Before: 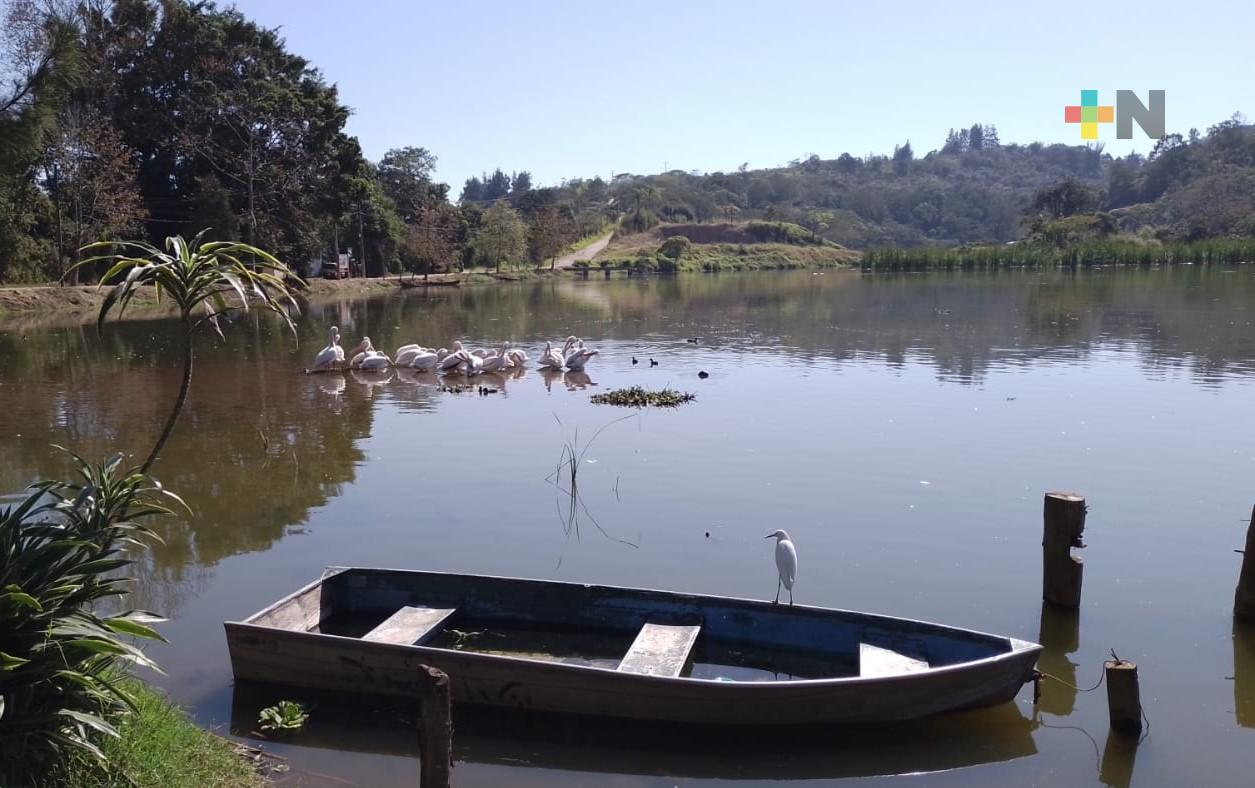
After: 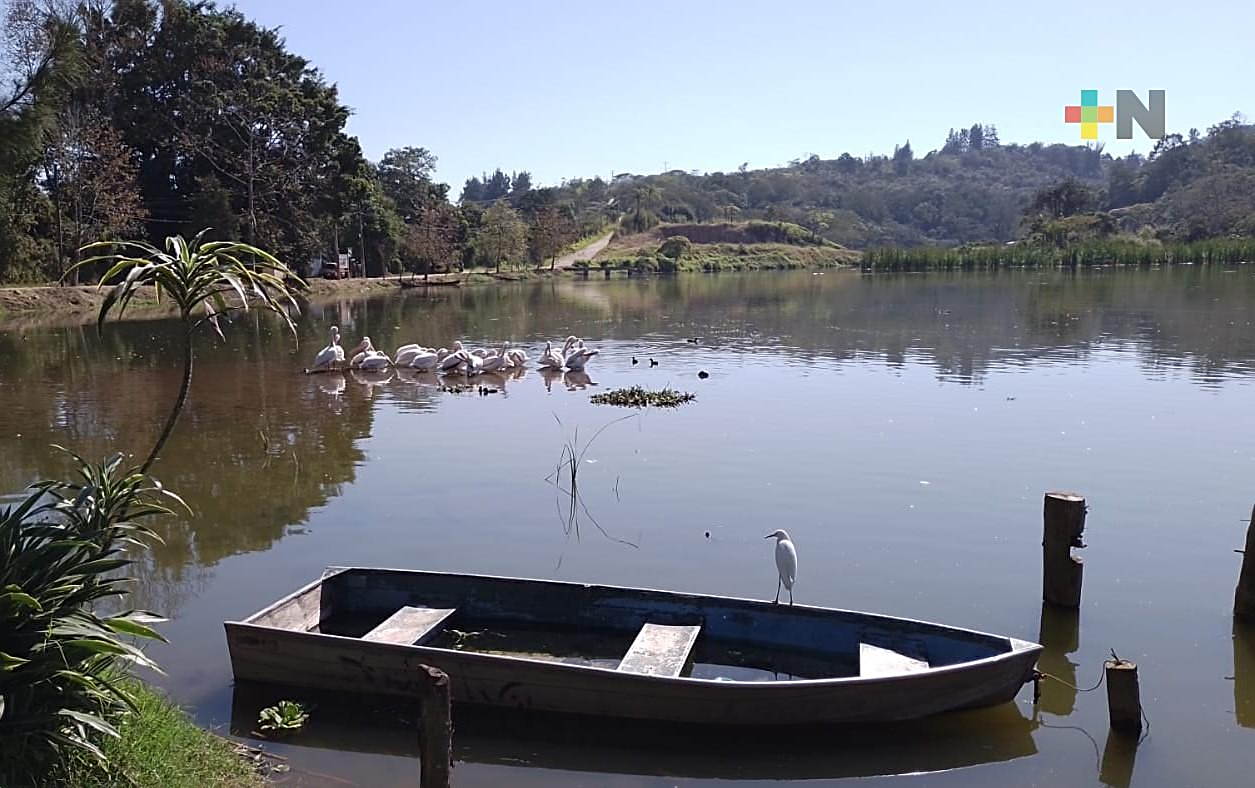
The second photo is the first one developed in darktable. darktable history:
sharpen: amount 0.597
